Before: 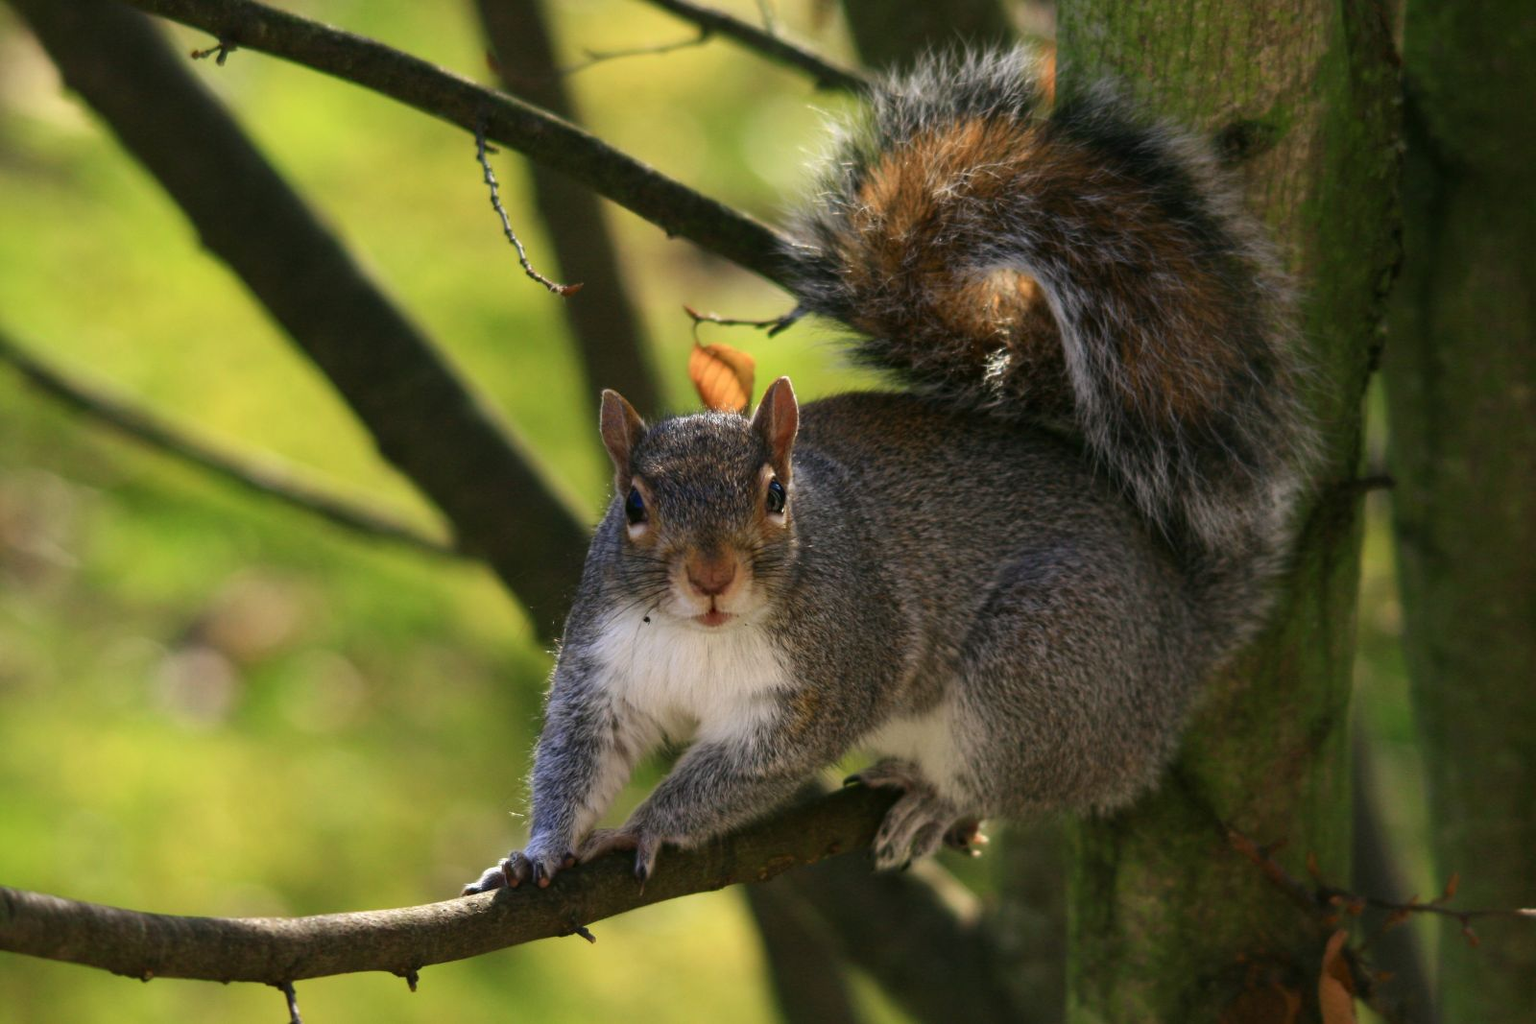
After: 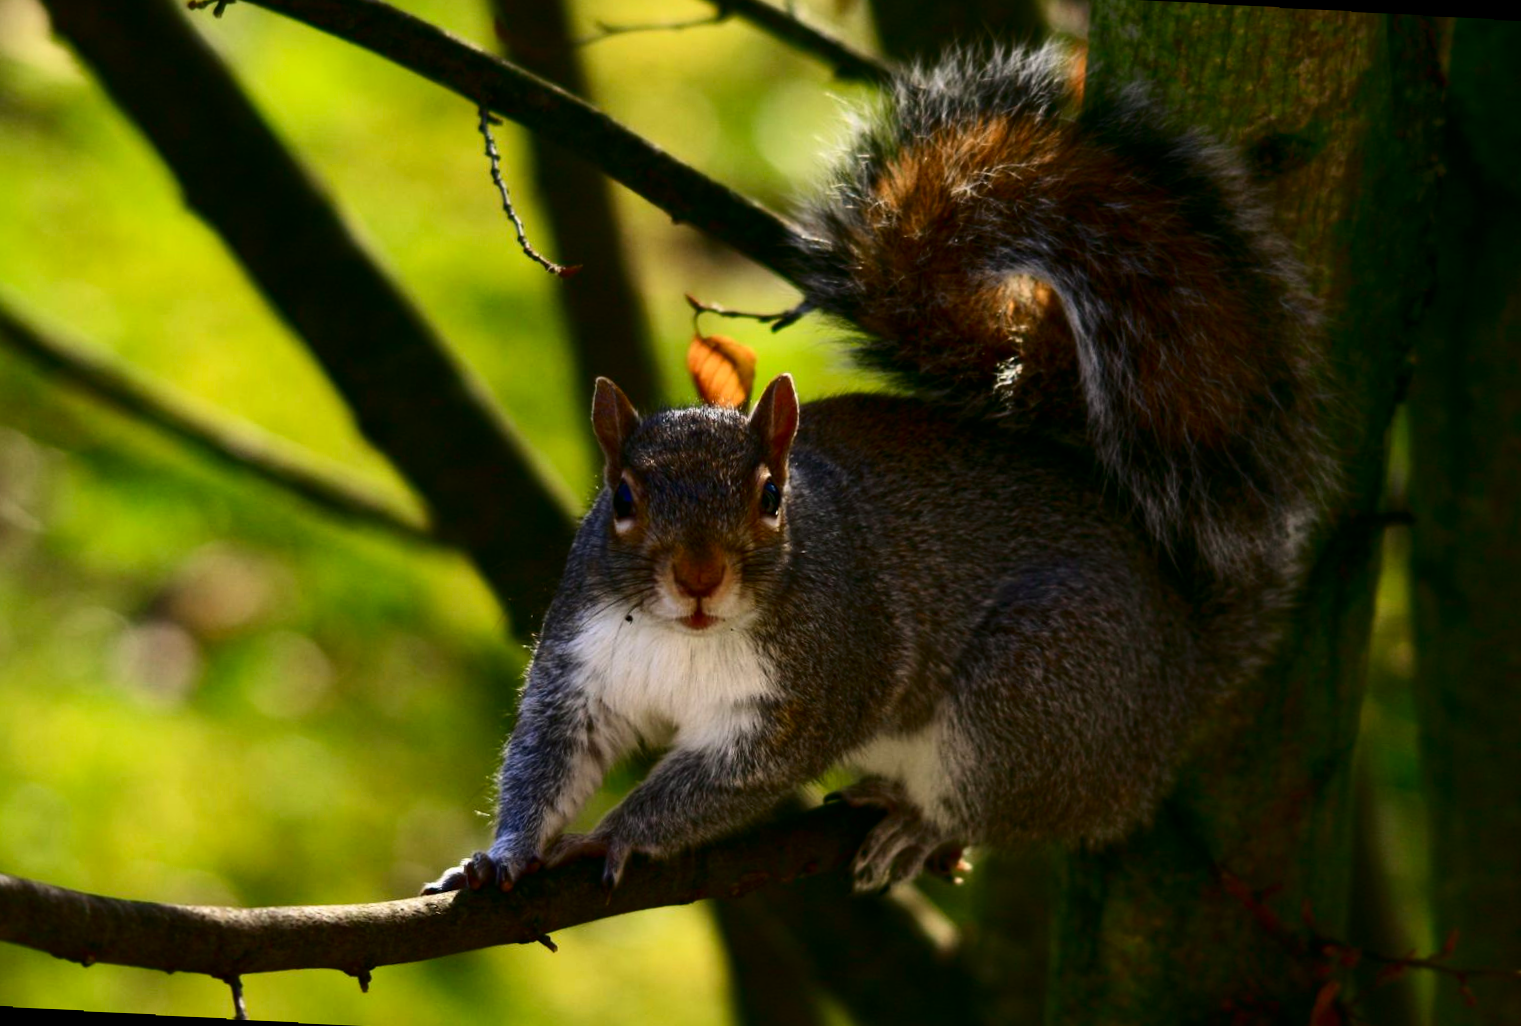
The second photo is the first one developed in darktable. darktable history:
contrast brightness saturation: contrast 0.22, brightness -0.19, saturation 0.24
rotate and perspective: rotation 0.8°, automatic cropping off
crop and rotate: angle -2.38°
tone curve: curves: ch0 [(0, 0) (0.003, 0.003) (0.011, 0.011) (0.025, 0.025) (0.044, 0.045) (0.069, 0.07) (0.1, 0.101) (0.136, 0.138) (0.177, 0.18) (0.224, 0.228) (0.277, 0.281) (0.335, 0.34) (0.399, 0.405) (0.468, 0.475) (0.543, 0.551) (0.623, 0.633) (0.709, 0.72) (0.801, 0.813) (0.898, 0.907) (1, 1)], preserve colors none
